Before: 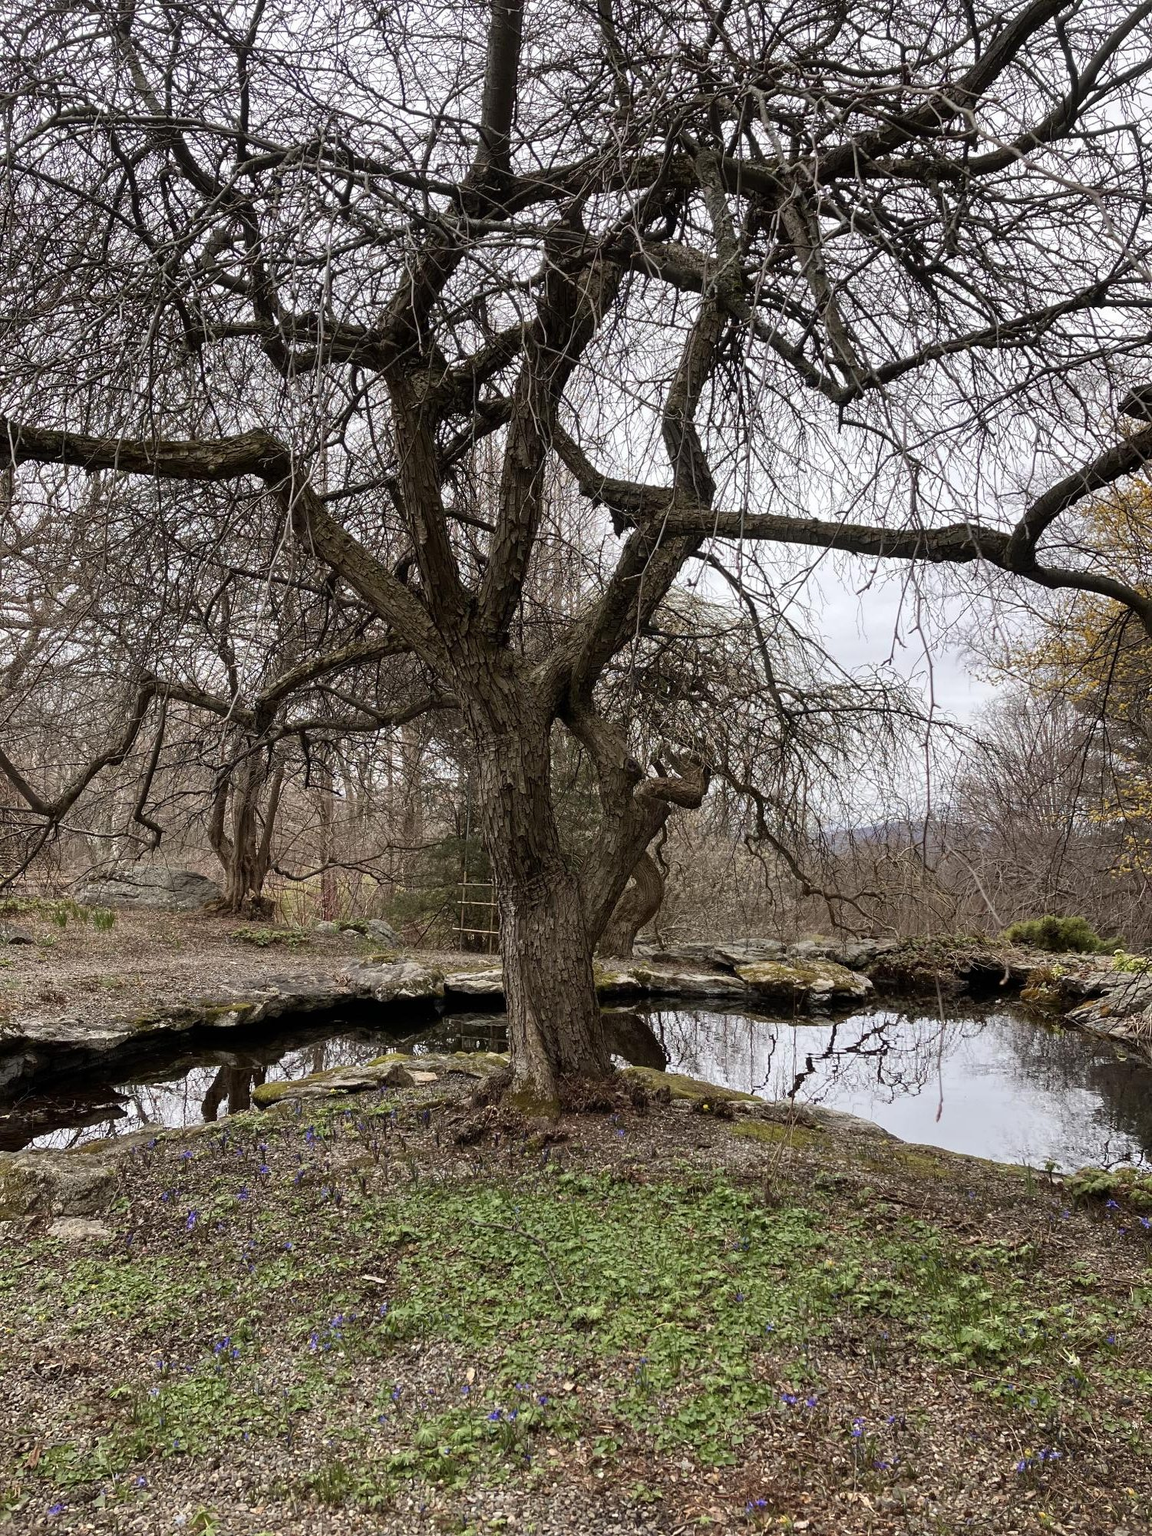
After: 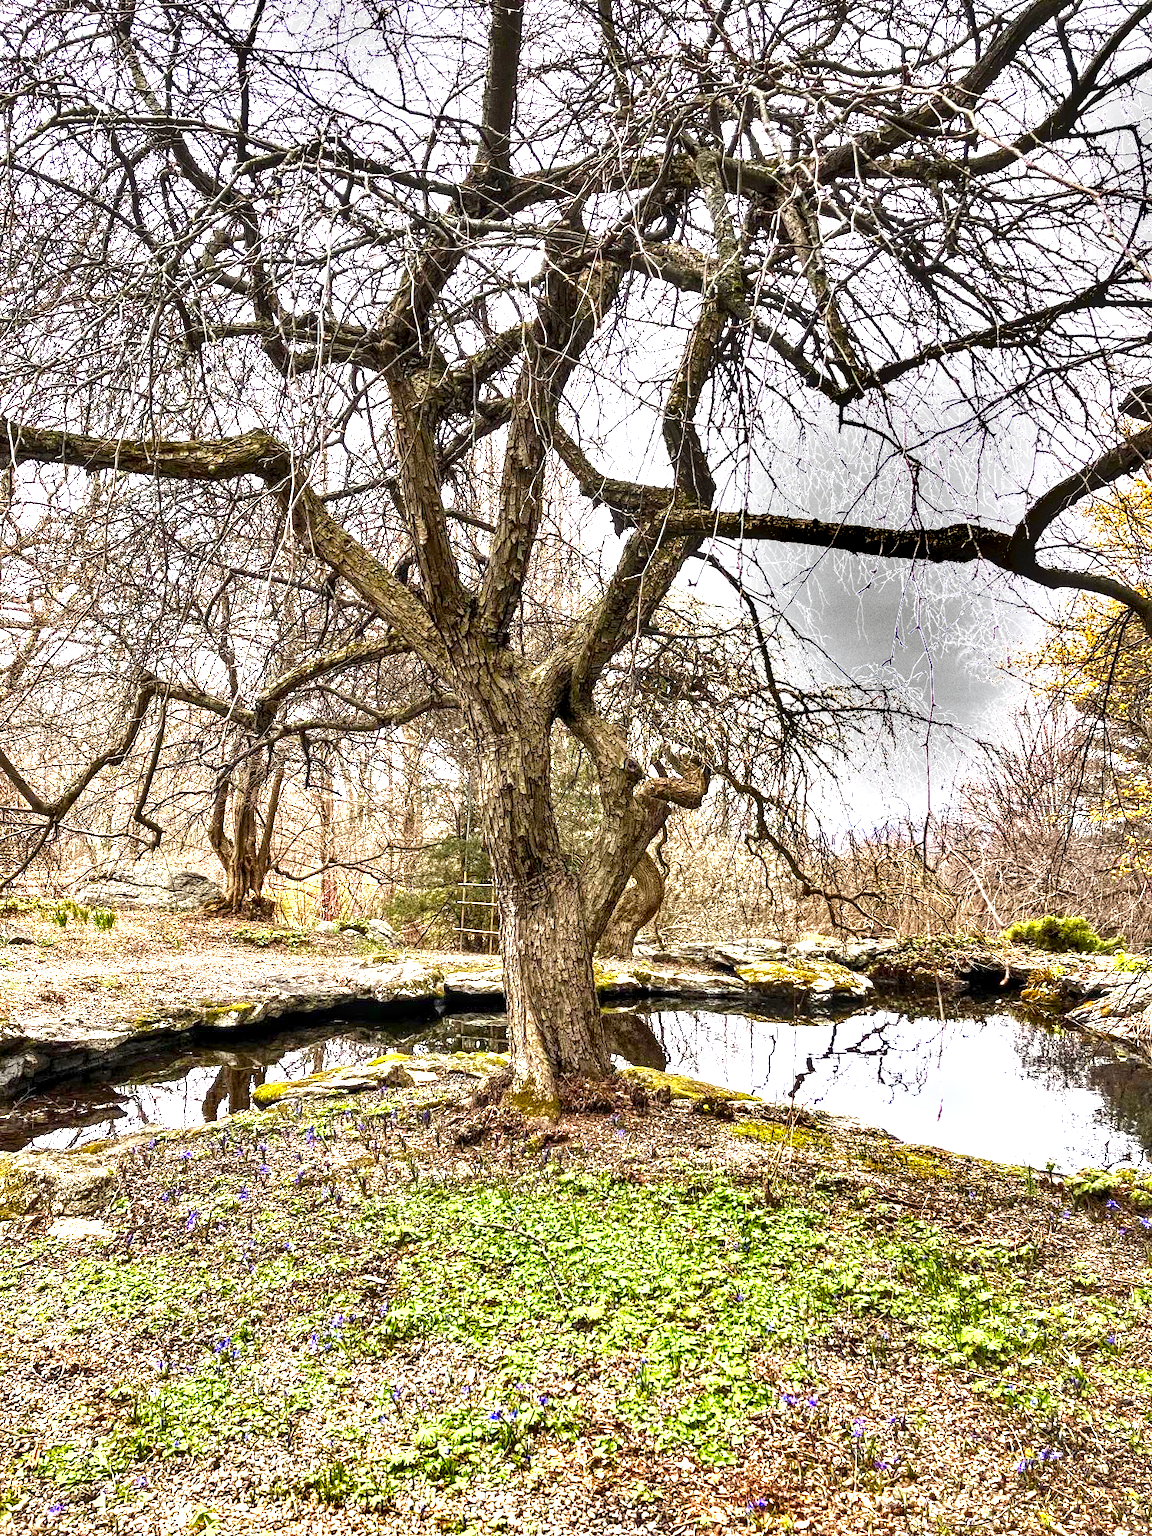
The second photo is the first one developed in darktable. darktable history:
exposure: black level correction 0, exposure 2.138 EV, compensate exposure bias true, compensate highlight preservation false
color balance rgb: linear chroma grading › global chroma 15%, perceptual saturation grading › global saturation 30%
shadows and highlights: soften with gaussian
grain: coarseness 0.09 ISO, strength 40%
local contrast: detail 160%
